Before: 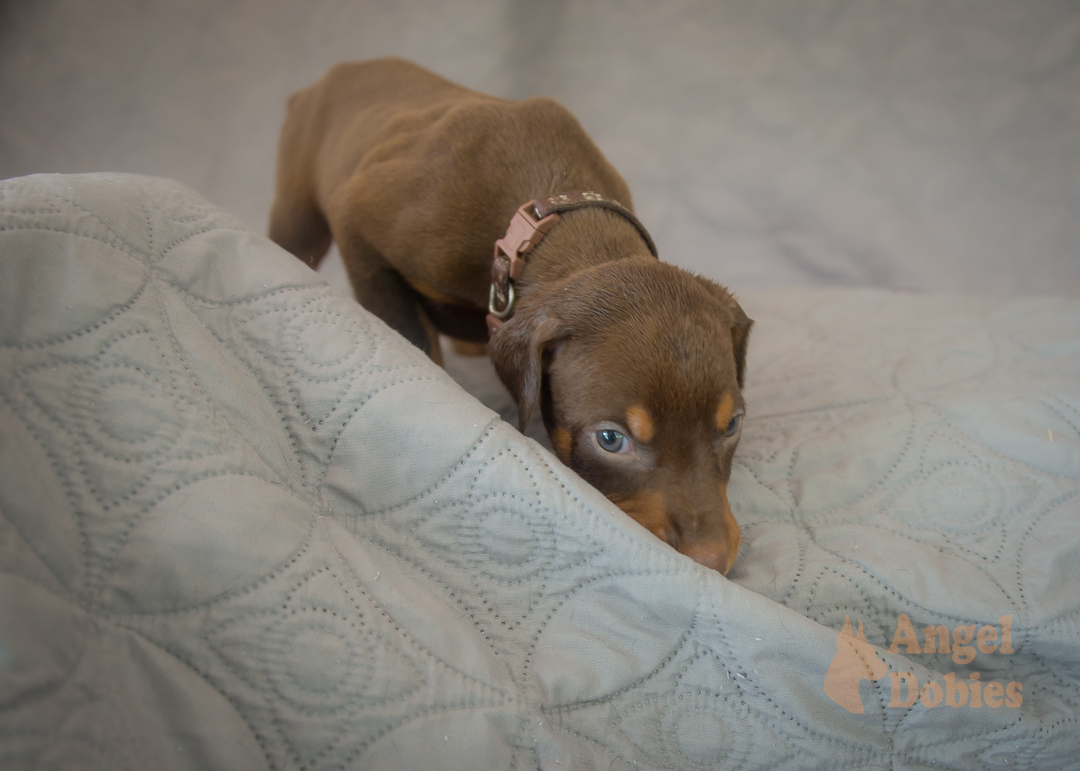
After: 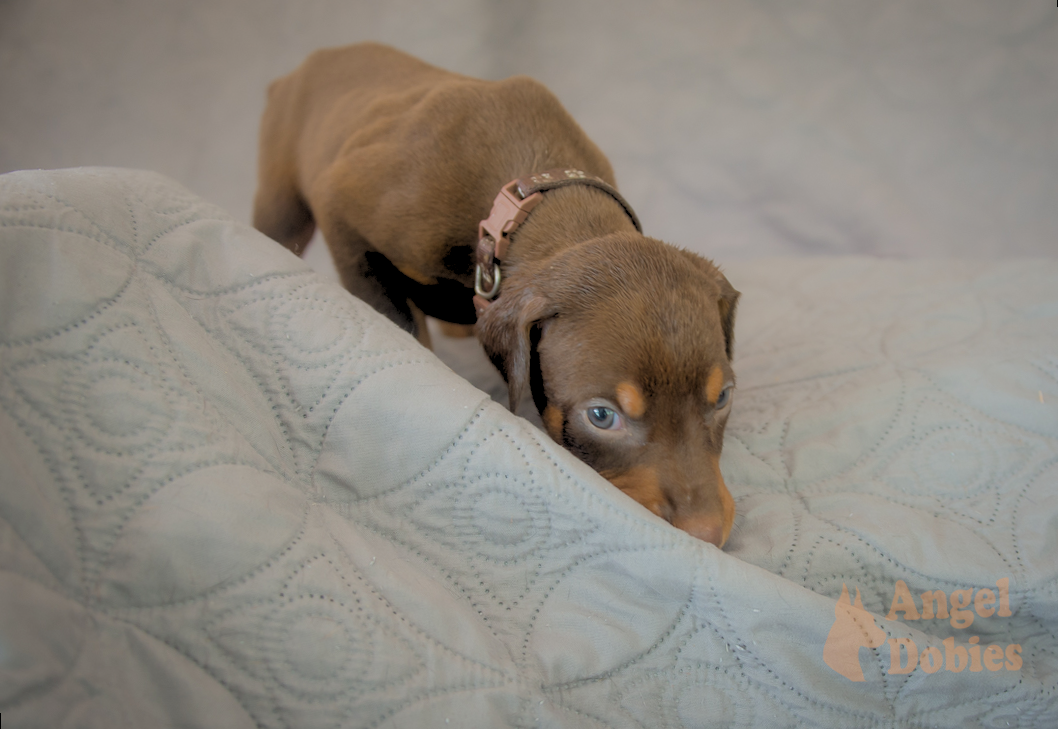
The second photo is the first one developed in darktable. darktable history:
rotate and perspective: rotation -2°, crop left 0.022, crop right 0.978, crop top 0.049, crop bottom 0.951
rgb levels: preserve colors sum RGB, levels [[0.038, 0.433, 0.934], [0, 0.5, 1], [0, 0.5, 1]]
